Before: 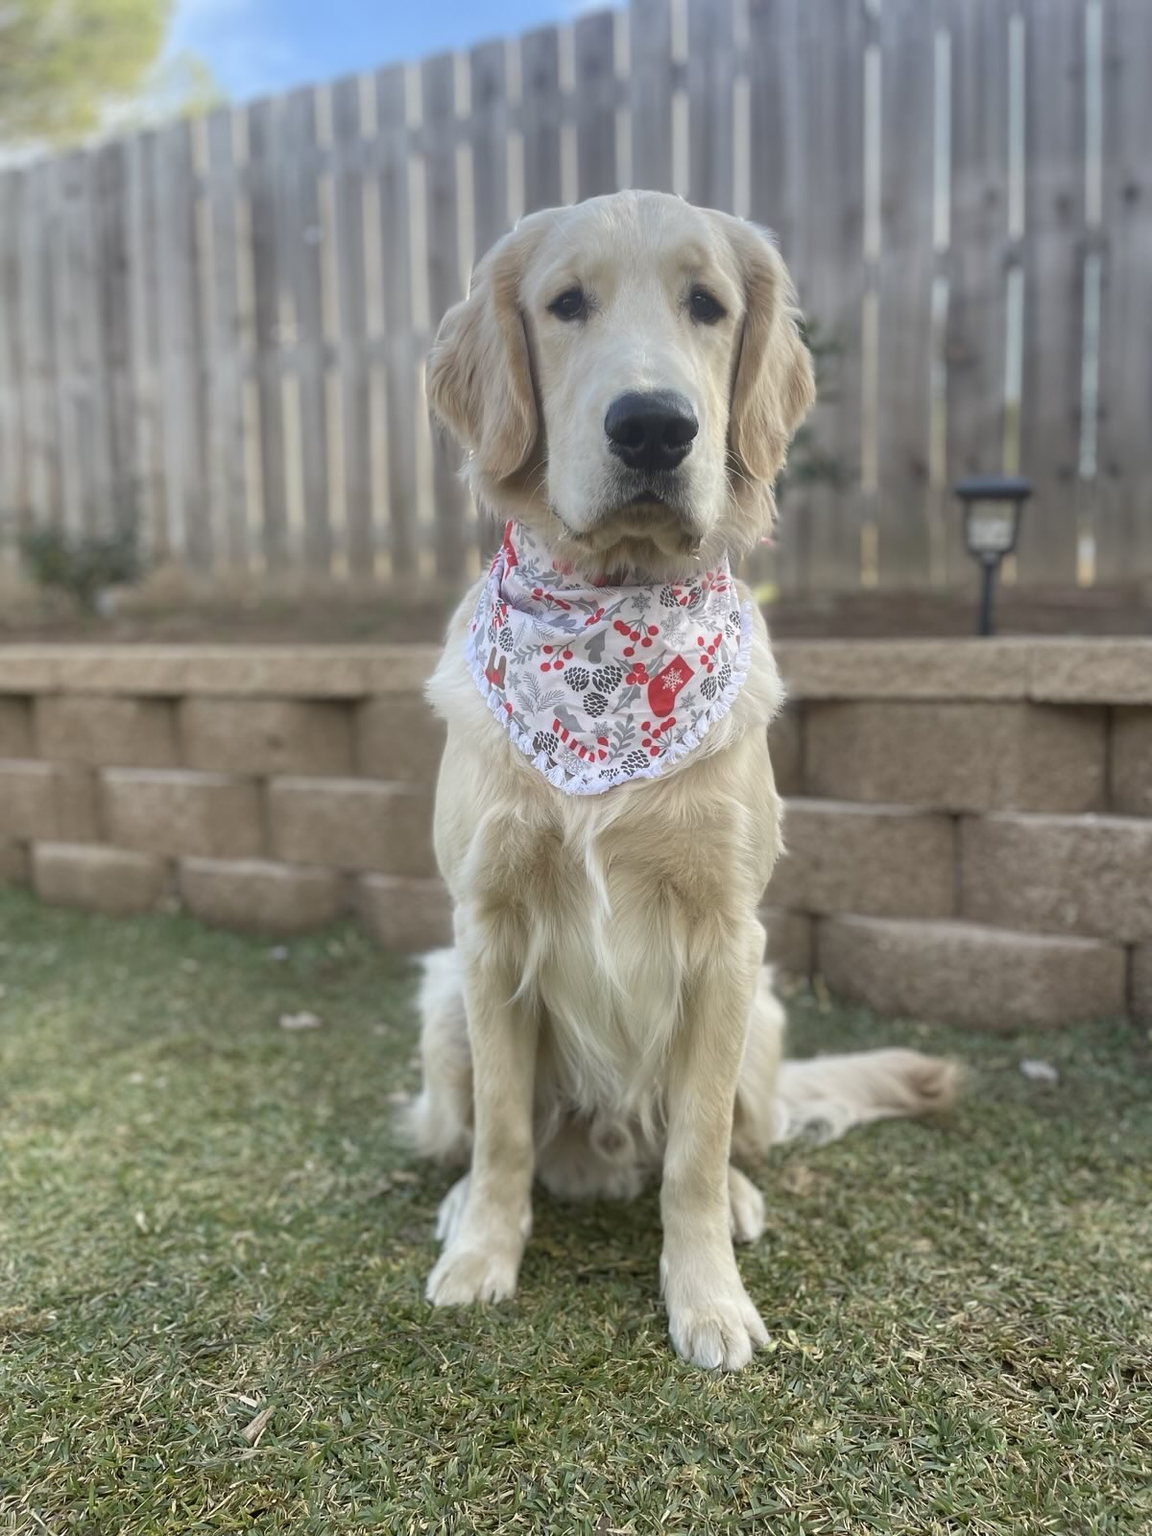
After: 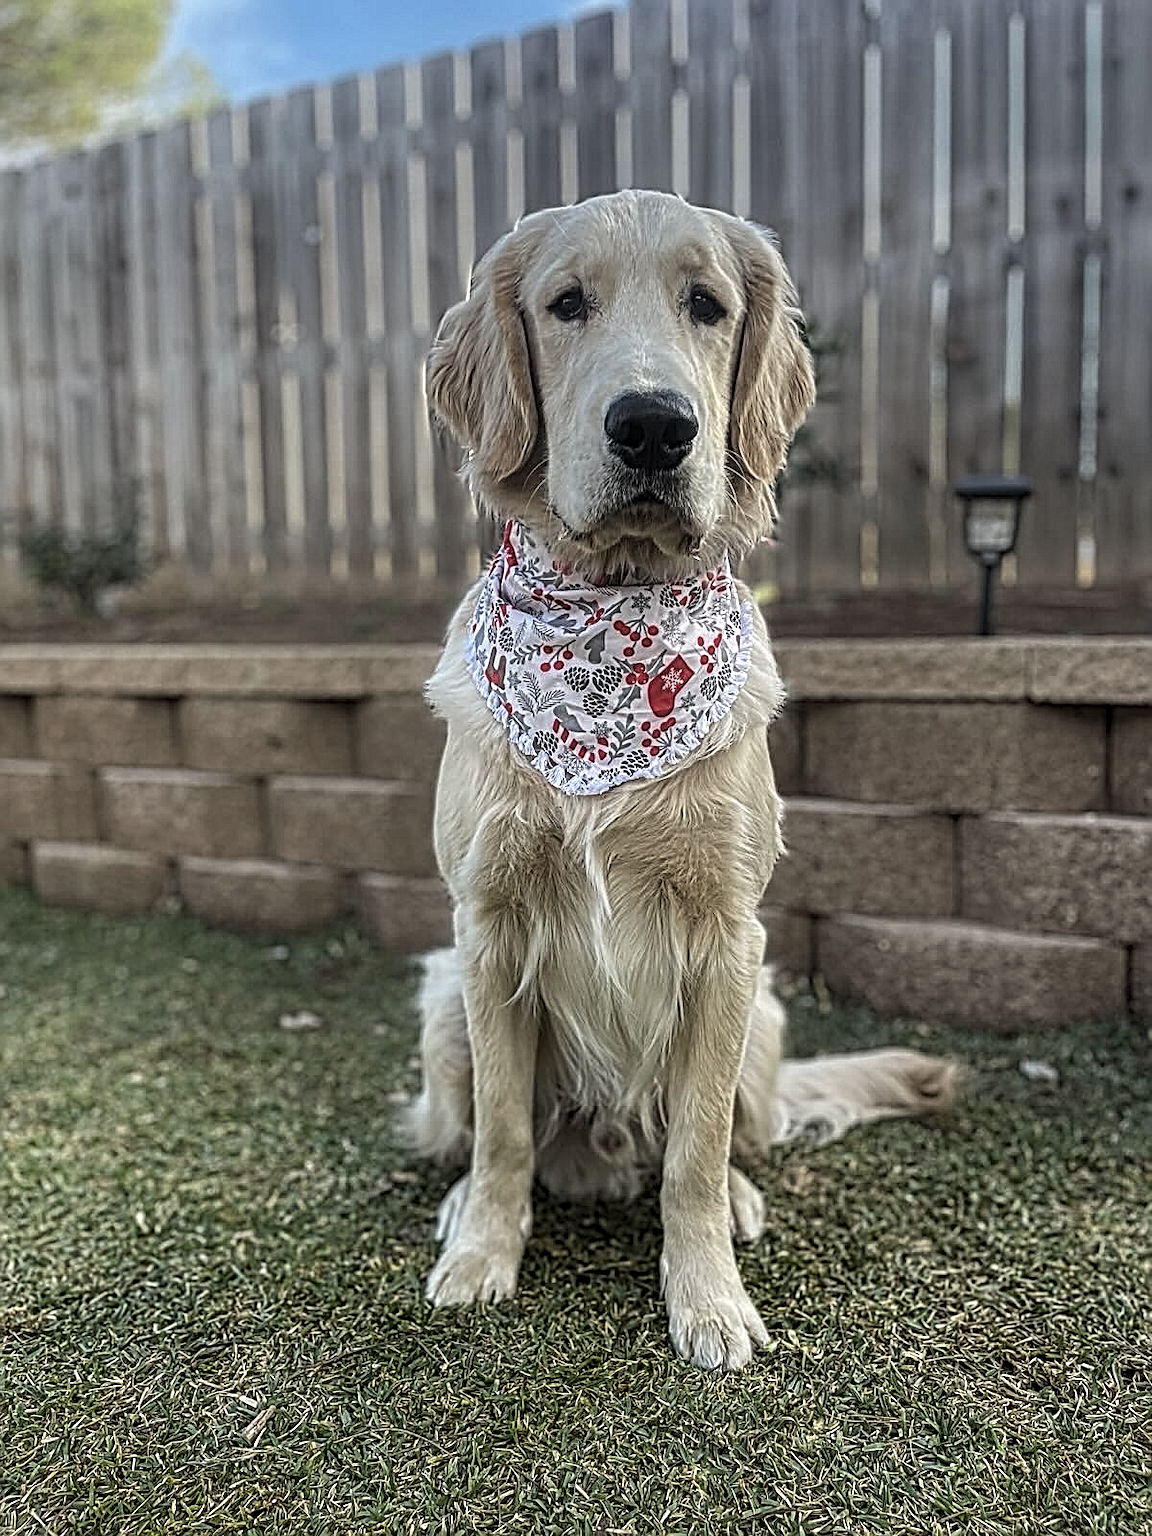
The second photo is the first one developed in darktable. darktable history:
sharpen: on, module defaults
levels: levels [0.116, 0.574, 1]
local contrast: mode bilateral grid, contrast 19, coarseness 3, detail 299%, midtone range 0.2
contrast brightness saturation: saturation -0.057
